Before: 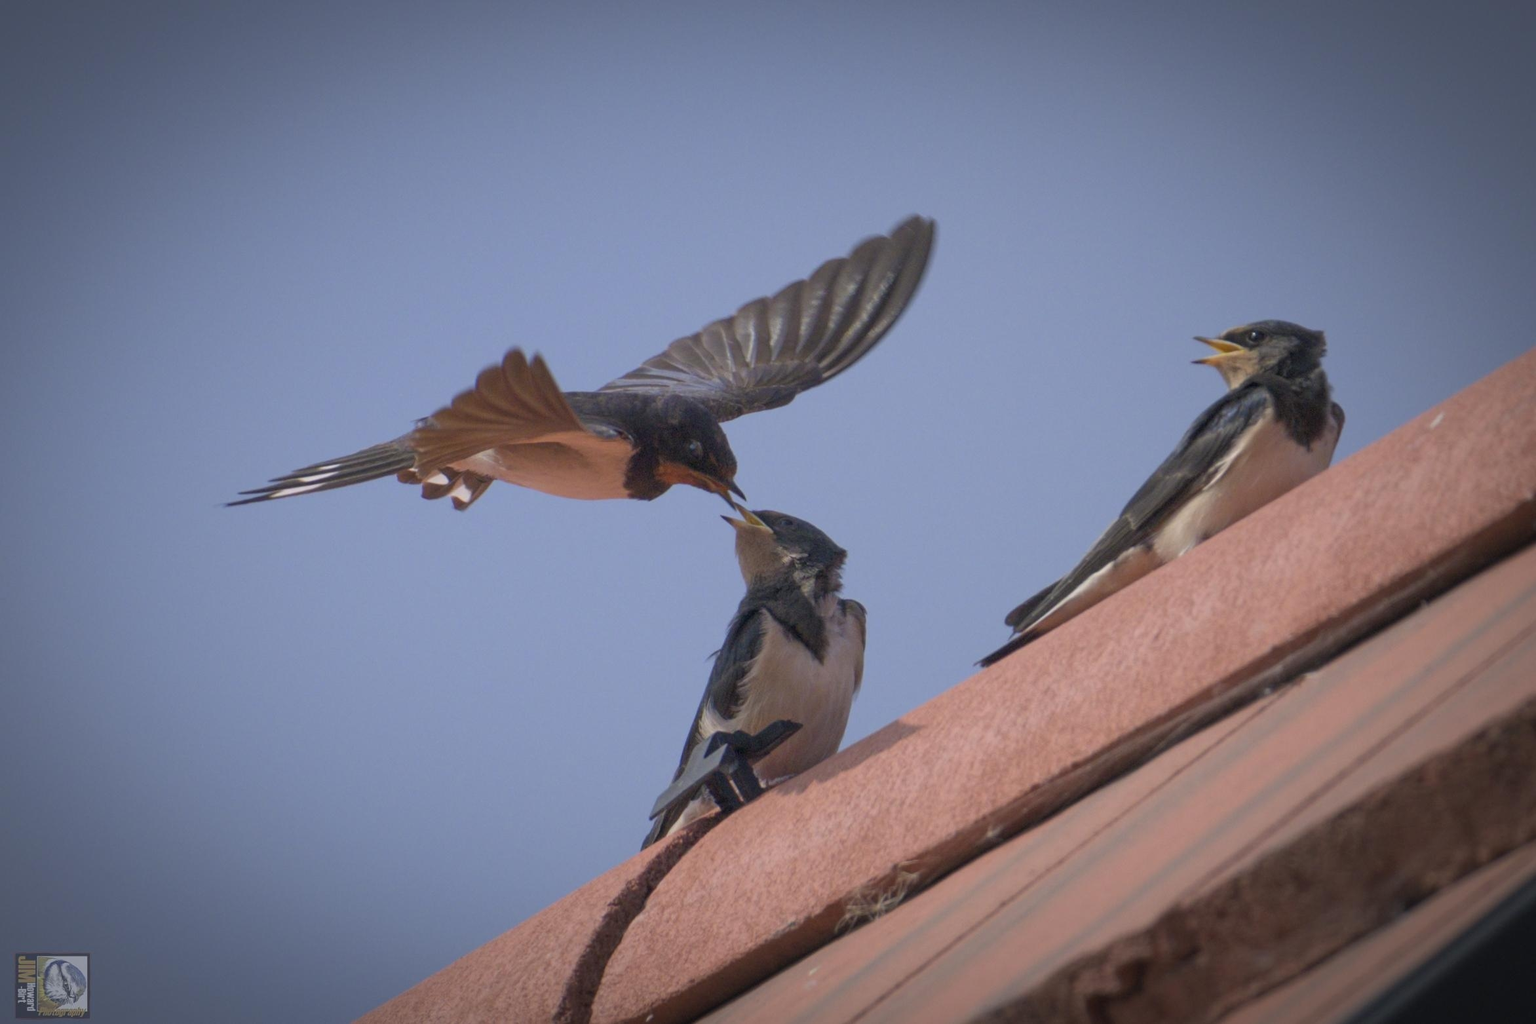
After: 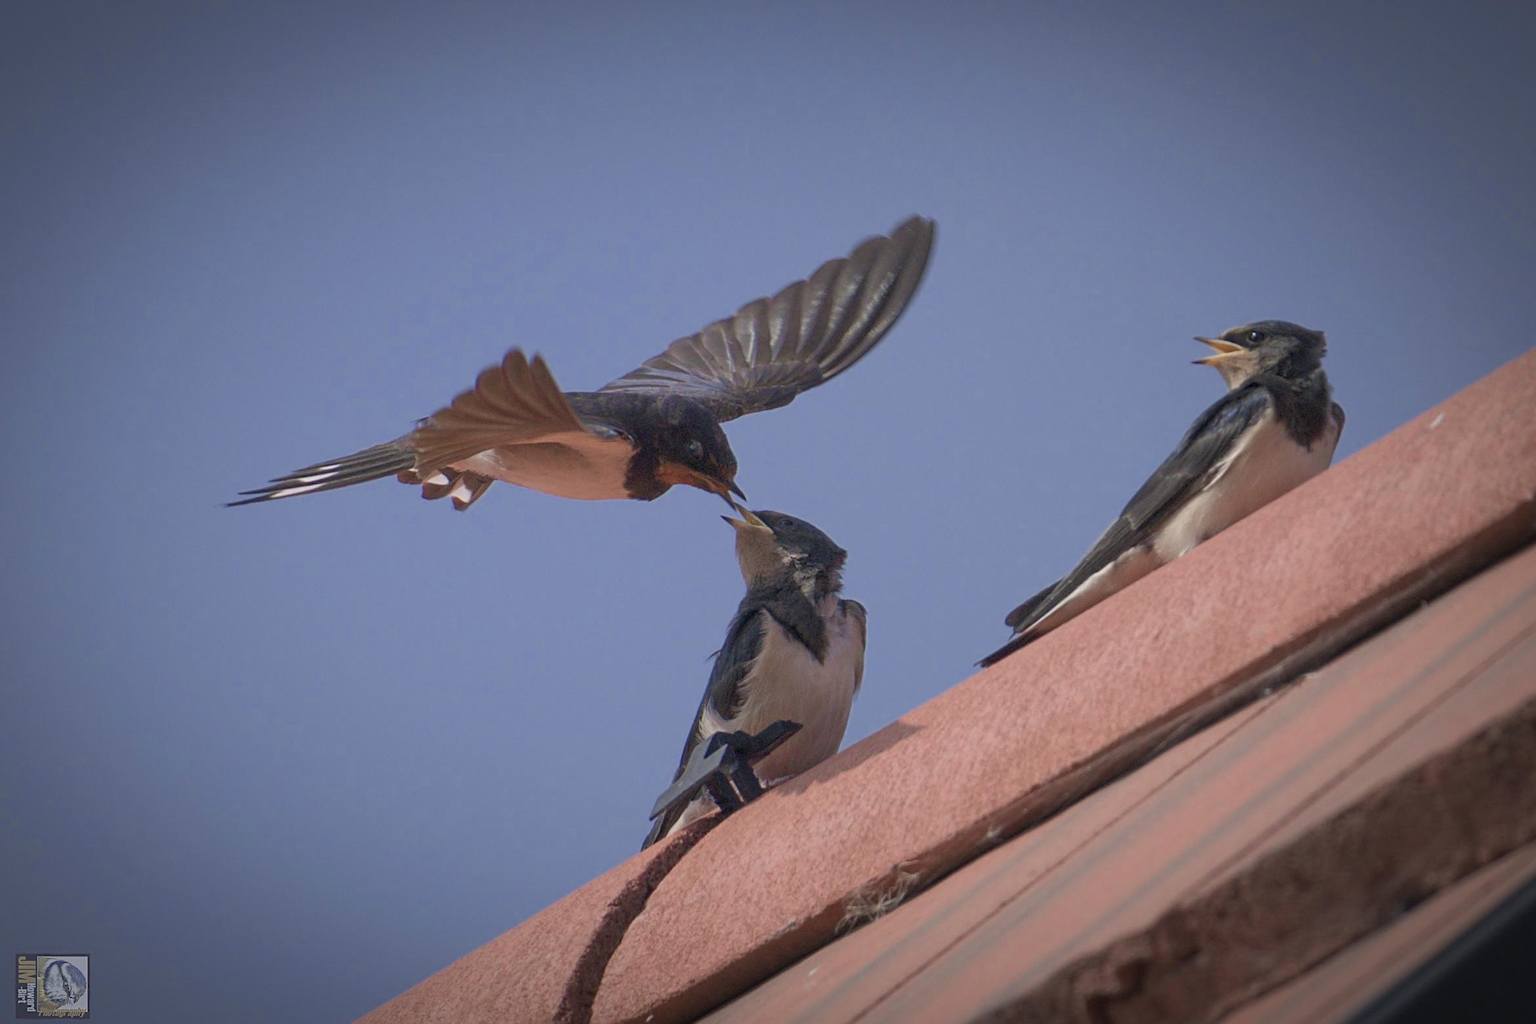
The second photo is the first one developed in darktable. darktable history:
sharpen: on, module defaults
color zones: curves: ch0 [(0, 0.473) (0.001, 0.473) (0.226, 0.548) (0.4, 0.589) (0.525, 0.54) (0.728, 0.403) (0.999, 0.473) (1, 0.473)]; ch1 [(0, 0.619) (0.001, 0.619) (0.234, 0.388) (0.4, 0.372) (0.528, 0.422) (0.732, 0.53) (0.999, 0.619) (1, 0.619)]; ch2 [(0, 0.547) (0.001, 0.547) (0.226, 0.45) (0.4, 0.525) (0.525, 0.585) (0.8, 0.511) (0.999, 0.547) (1, 0.547)], mix 25.67%
